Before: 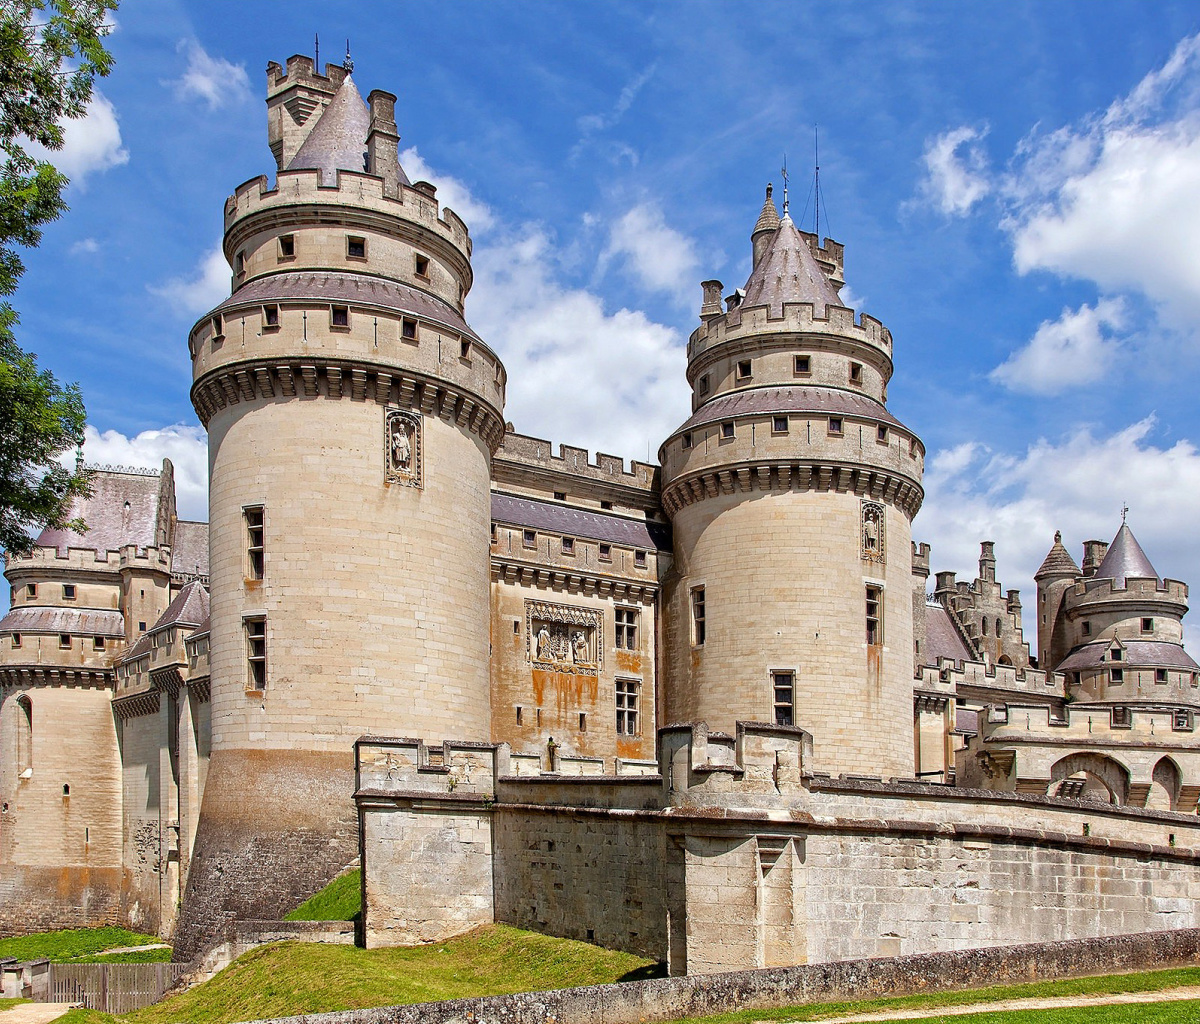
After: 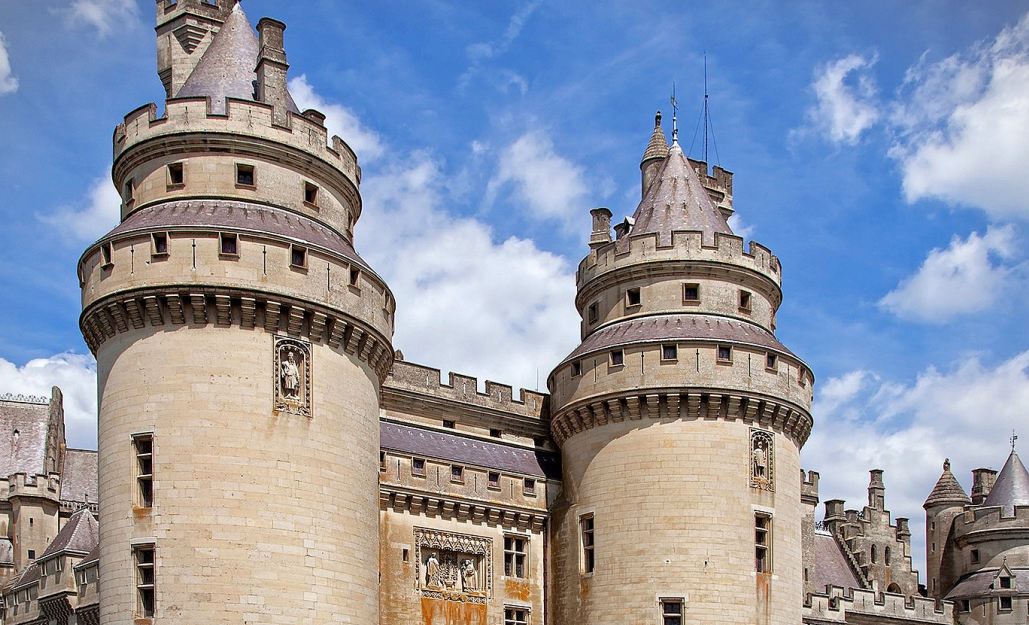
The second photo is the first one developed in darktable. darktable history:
vignetting: fall-off radius 100.71%, brightness -0.452, saturation -0.689, width/height ratio 1.342, dithering 8-bit output, unbound false
crop and rotate: left 9.277%, top 7.105%, right 4.895%, bottom 31.843%
